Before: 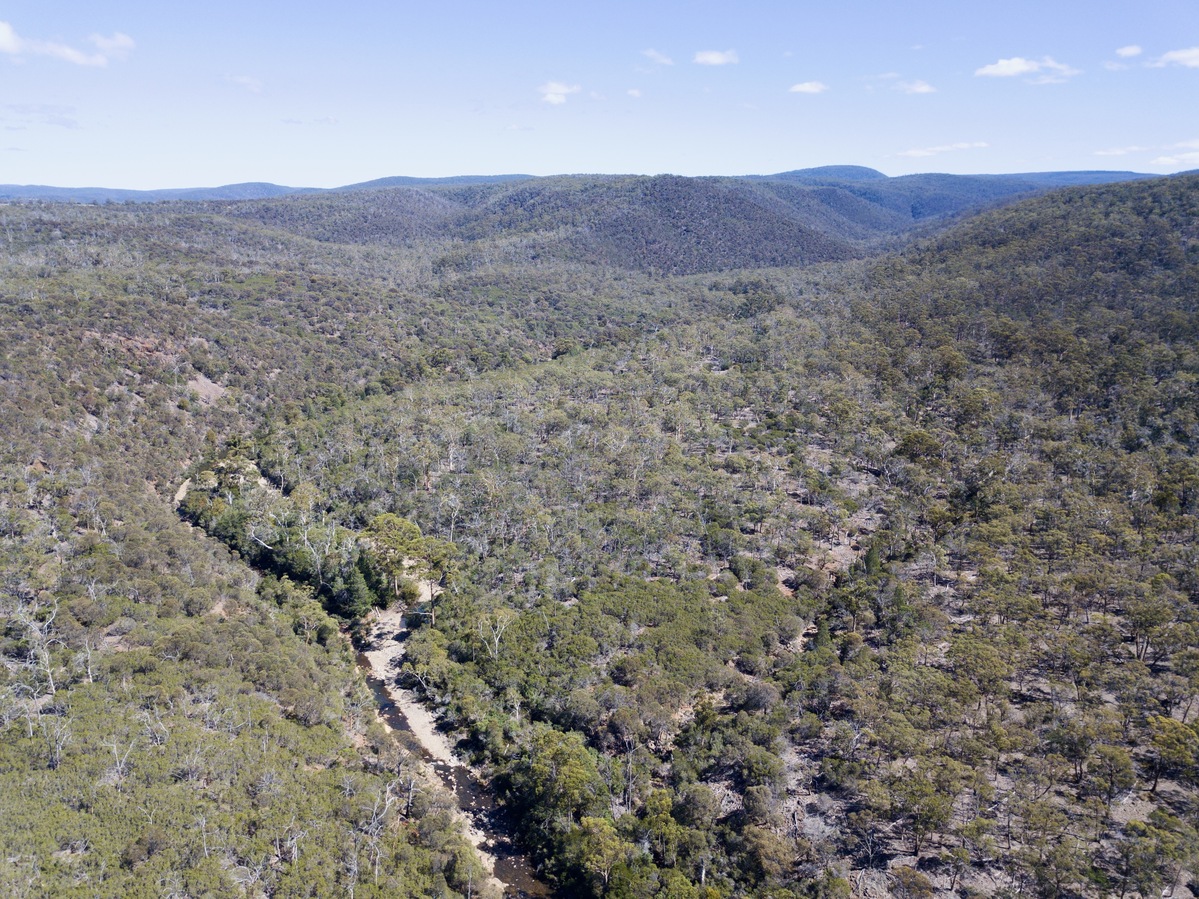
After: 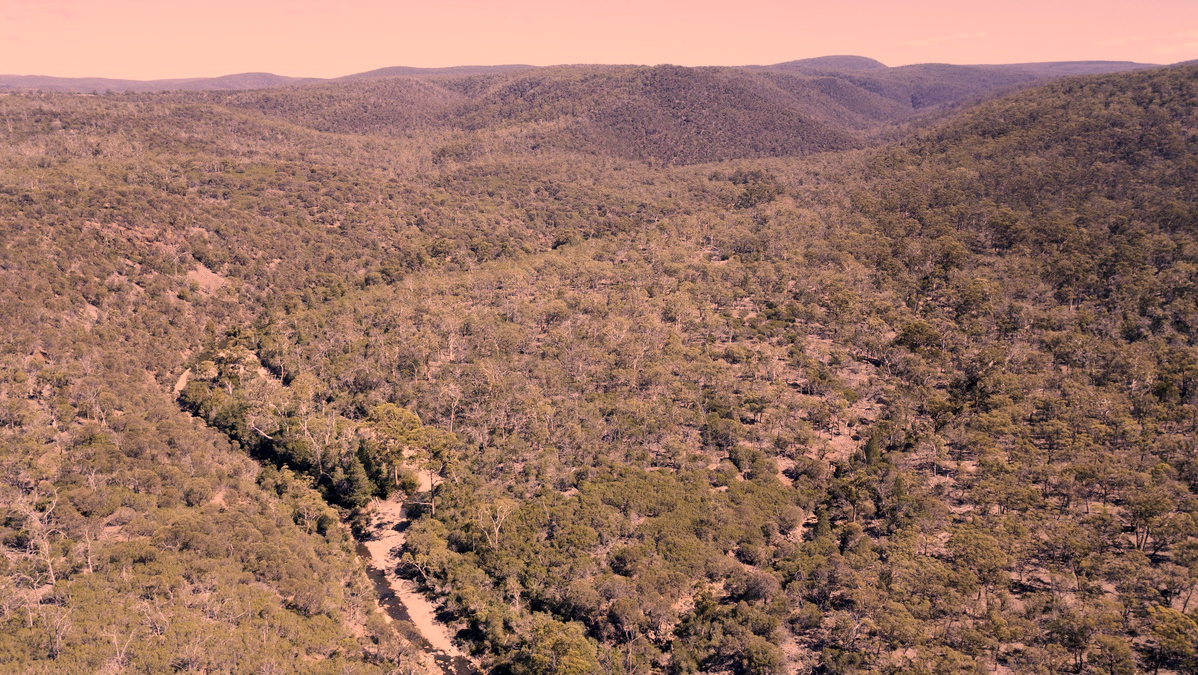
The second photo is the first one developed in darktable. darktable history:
color correction: highlights a* 39.83, highlights b* 39.93, saturation 0.692
crop and rotate: top 12.384%, bottom 12.489%
filmic rgb: black relative exposure -11.35 EV, white relative exposure 3.24 EV, hardness 6.83
exposure: black level correction 0.001, compensate highlight preservation false
